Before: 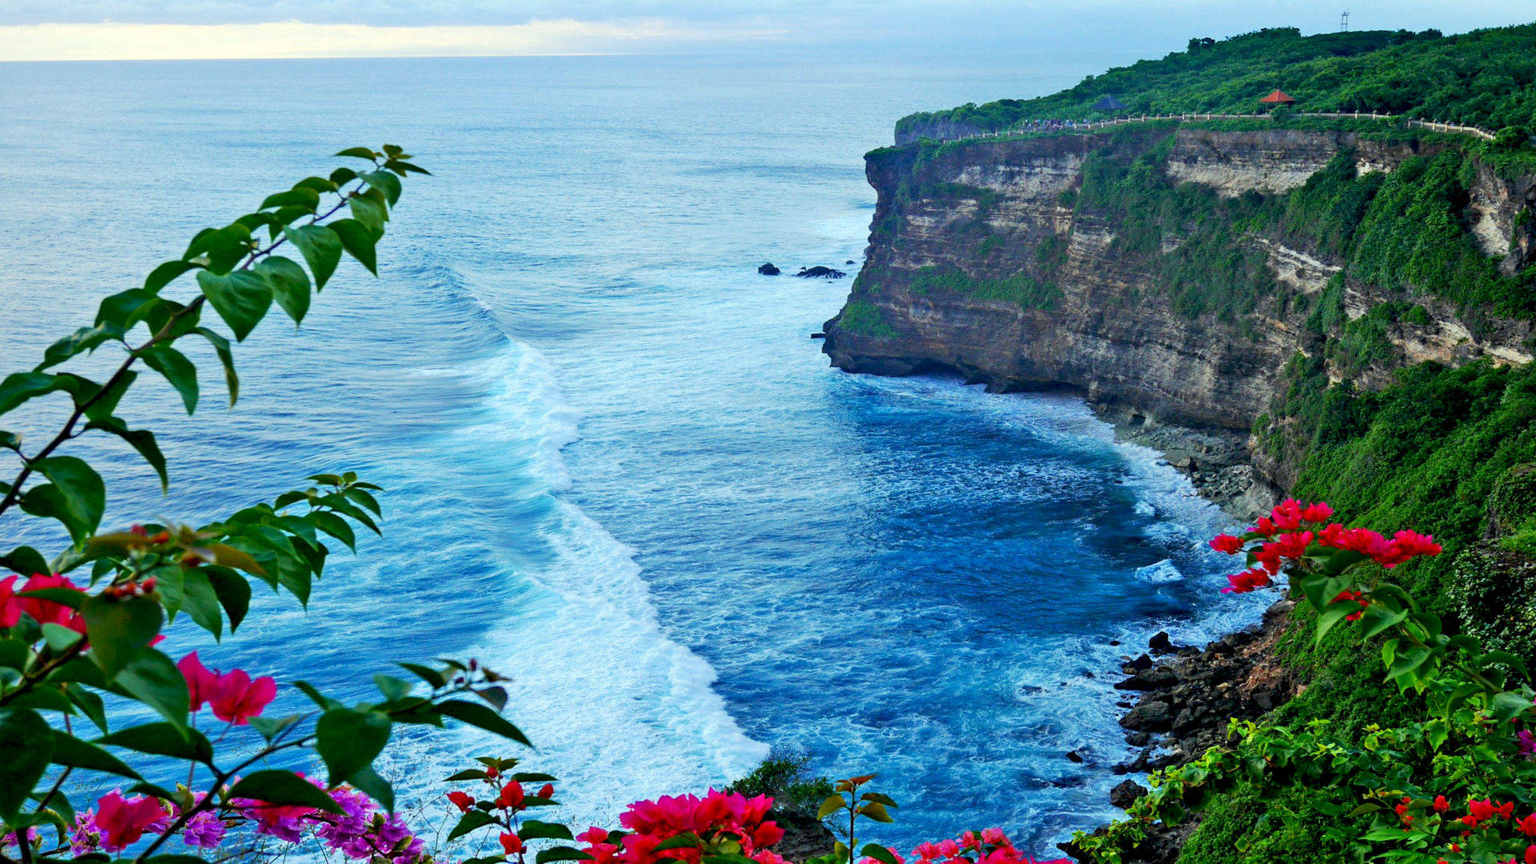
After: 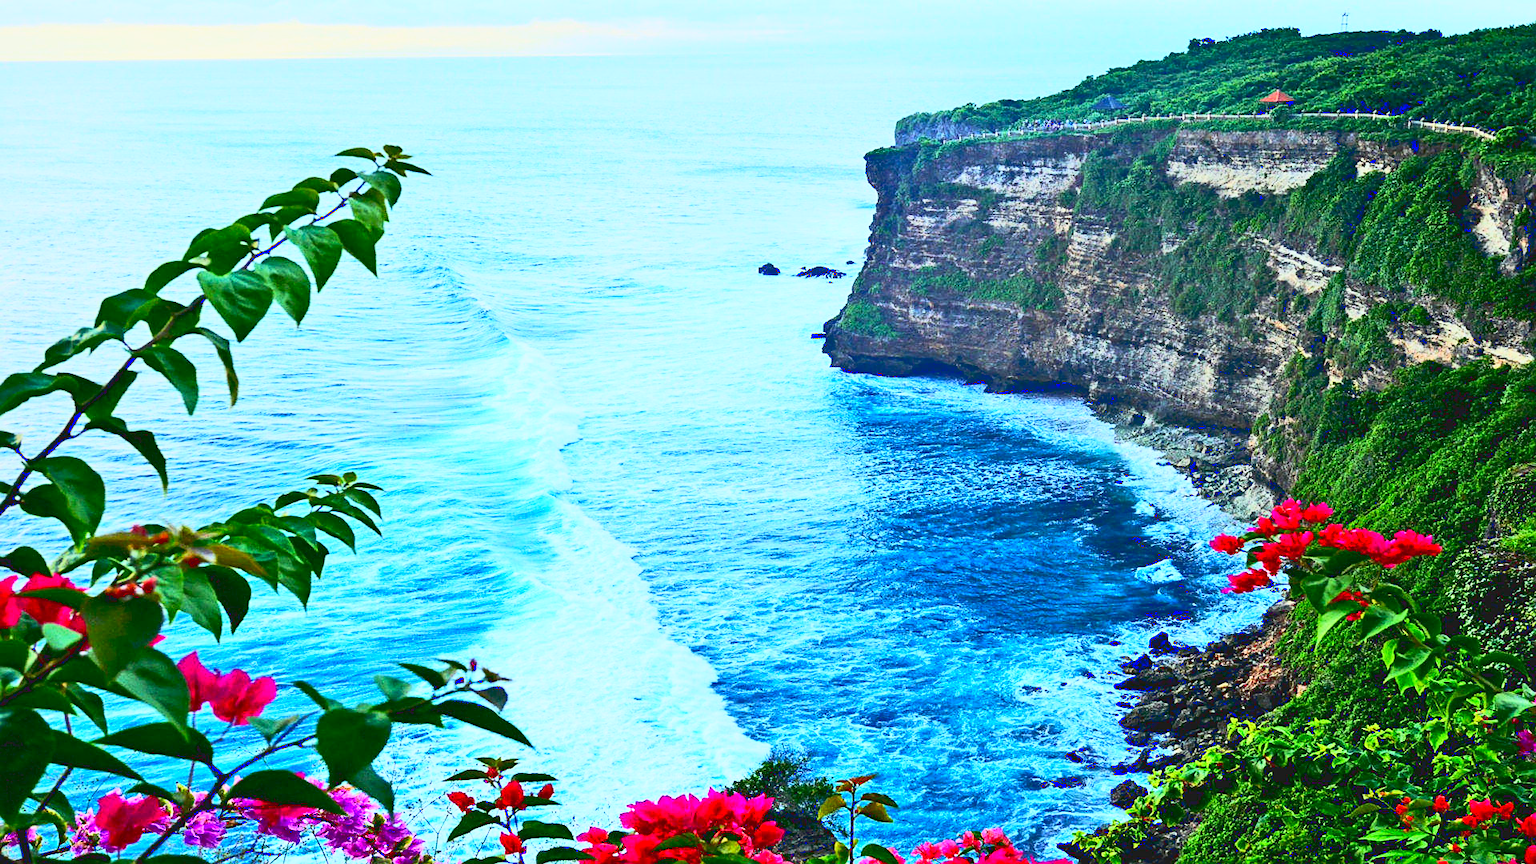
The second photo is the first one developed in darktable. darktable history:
sharpen: on, module defaults
tone curve: curves: ch0 [(0, 0.098) (0.262, 0.324) (0.421, 0.59) (0.54, 0.803) (0.725, 0.922) (0.99, 0.974)], color space Lab, linked channels, preserve colors none
